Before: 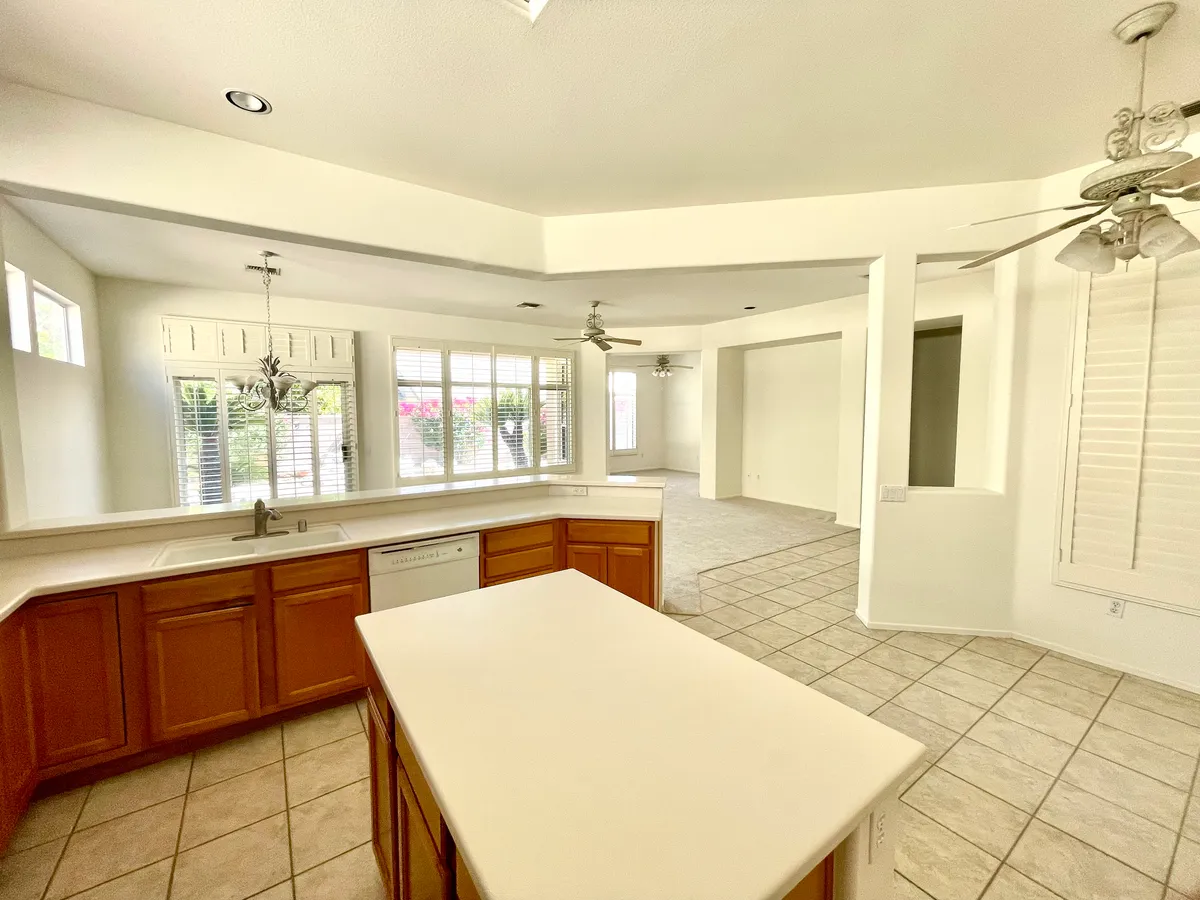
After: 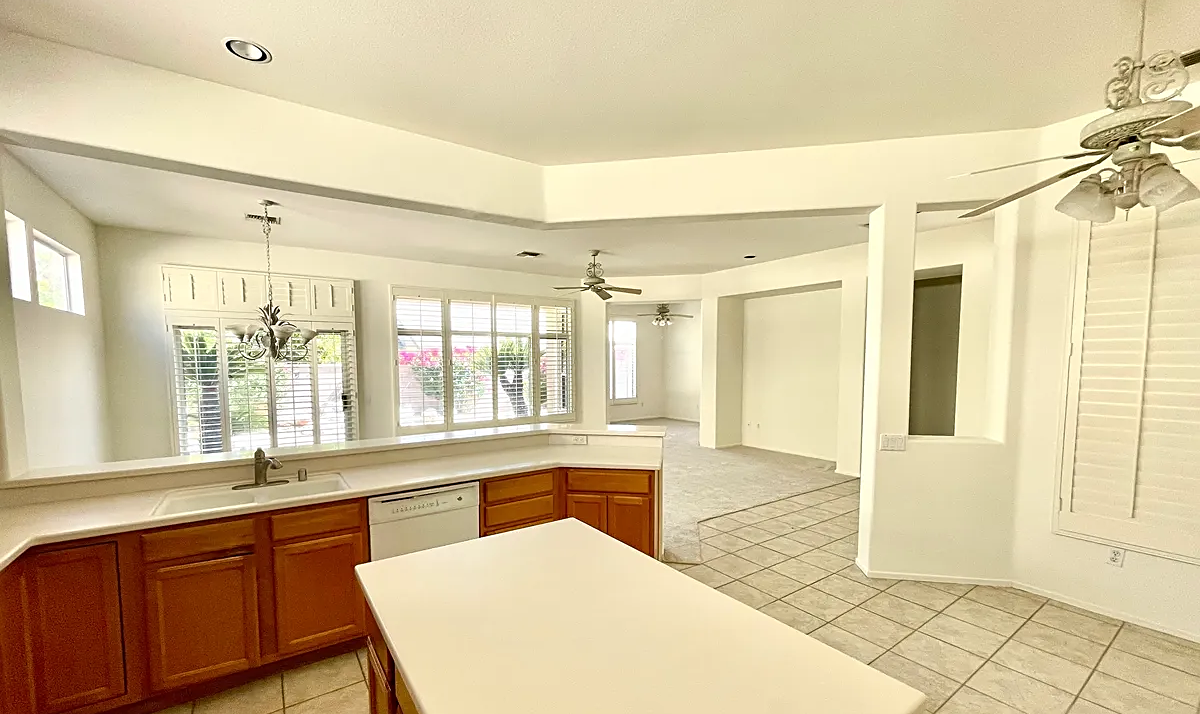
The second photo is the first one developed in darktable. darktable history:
sharpen: on, module defaults
crop and rotate: top 5.667%, bottom 14.937%
